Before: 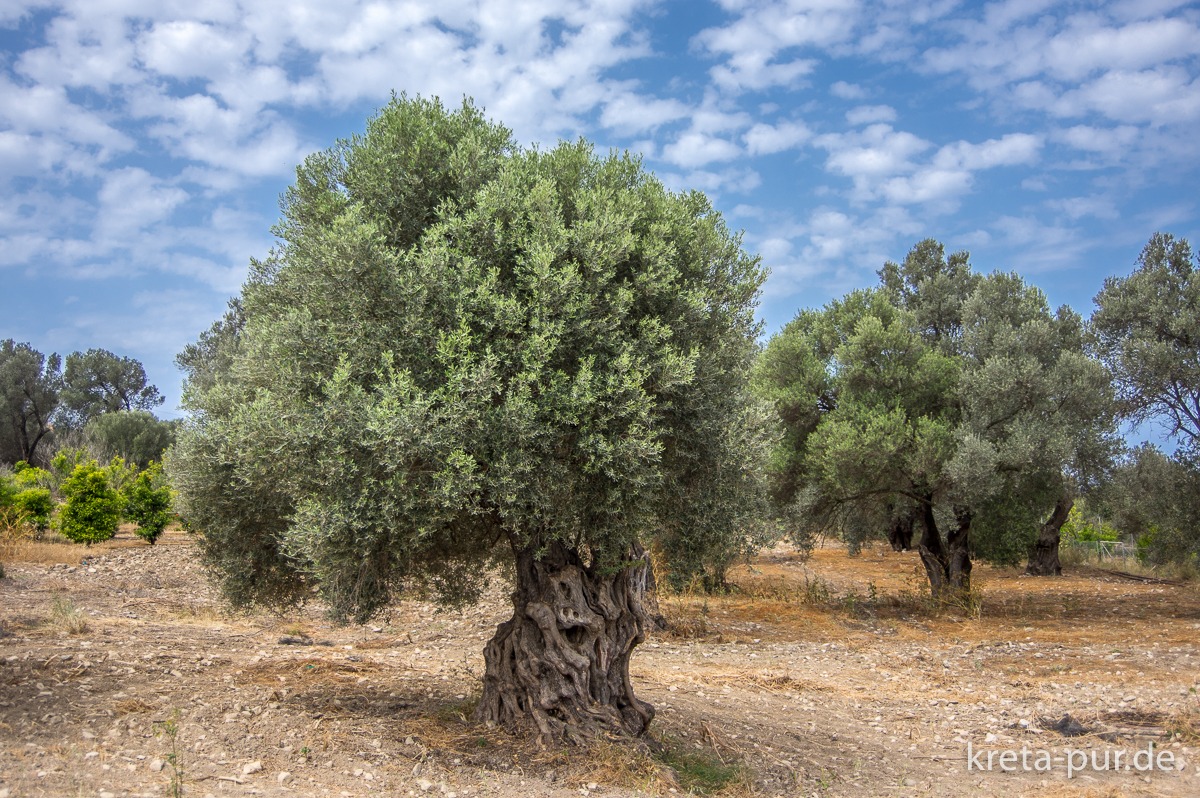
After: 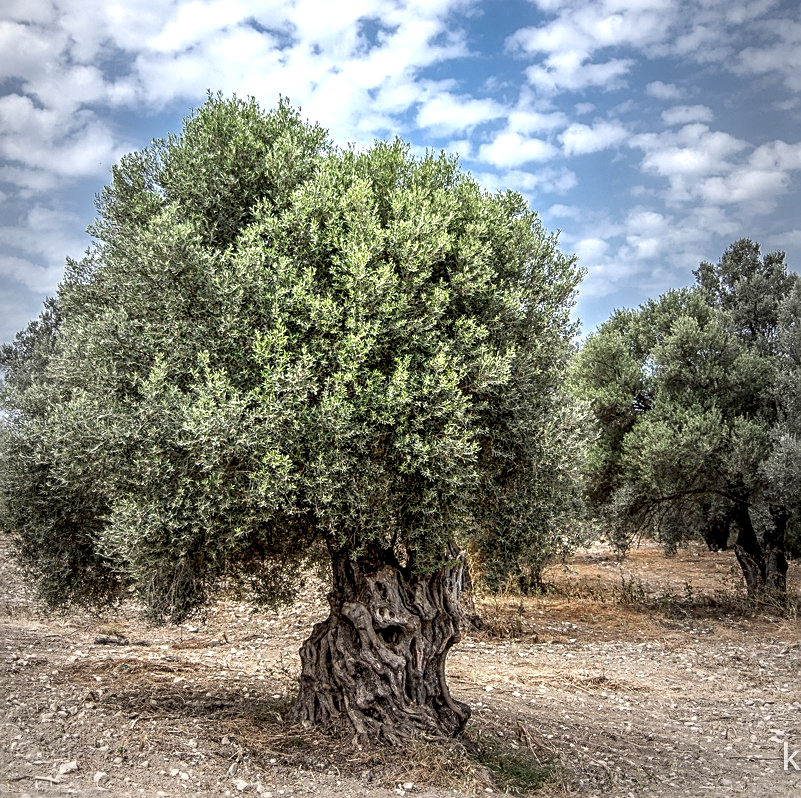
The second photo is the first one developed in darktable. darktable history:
sharpen: on, module defaults
crop: left 15.373%, right 17.824%
exposure: black level correction 0.012, exposure 0.69 EV, compensate highlight preservation false
local contrast: detail 144%
vignetting: fall-off start 18.94%, fall-off radius 137.34%, center (-0.066, -0.304), width/height ratio 0.624, shape 0.599
